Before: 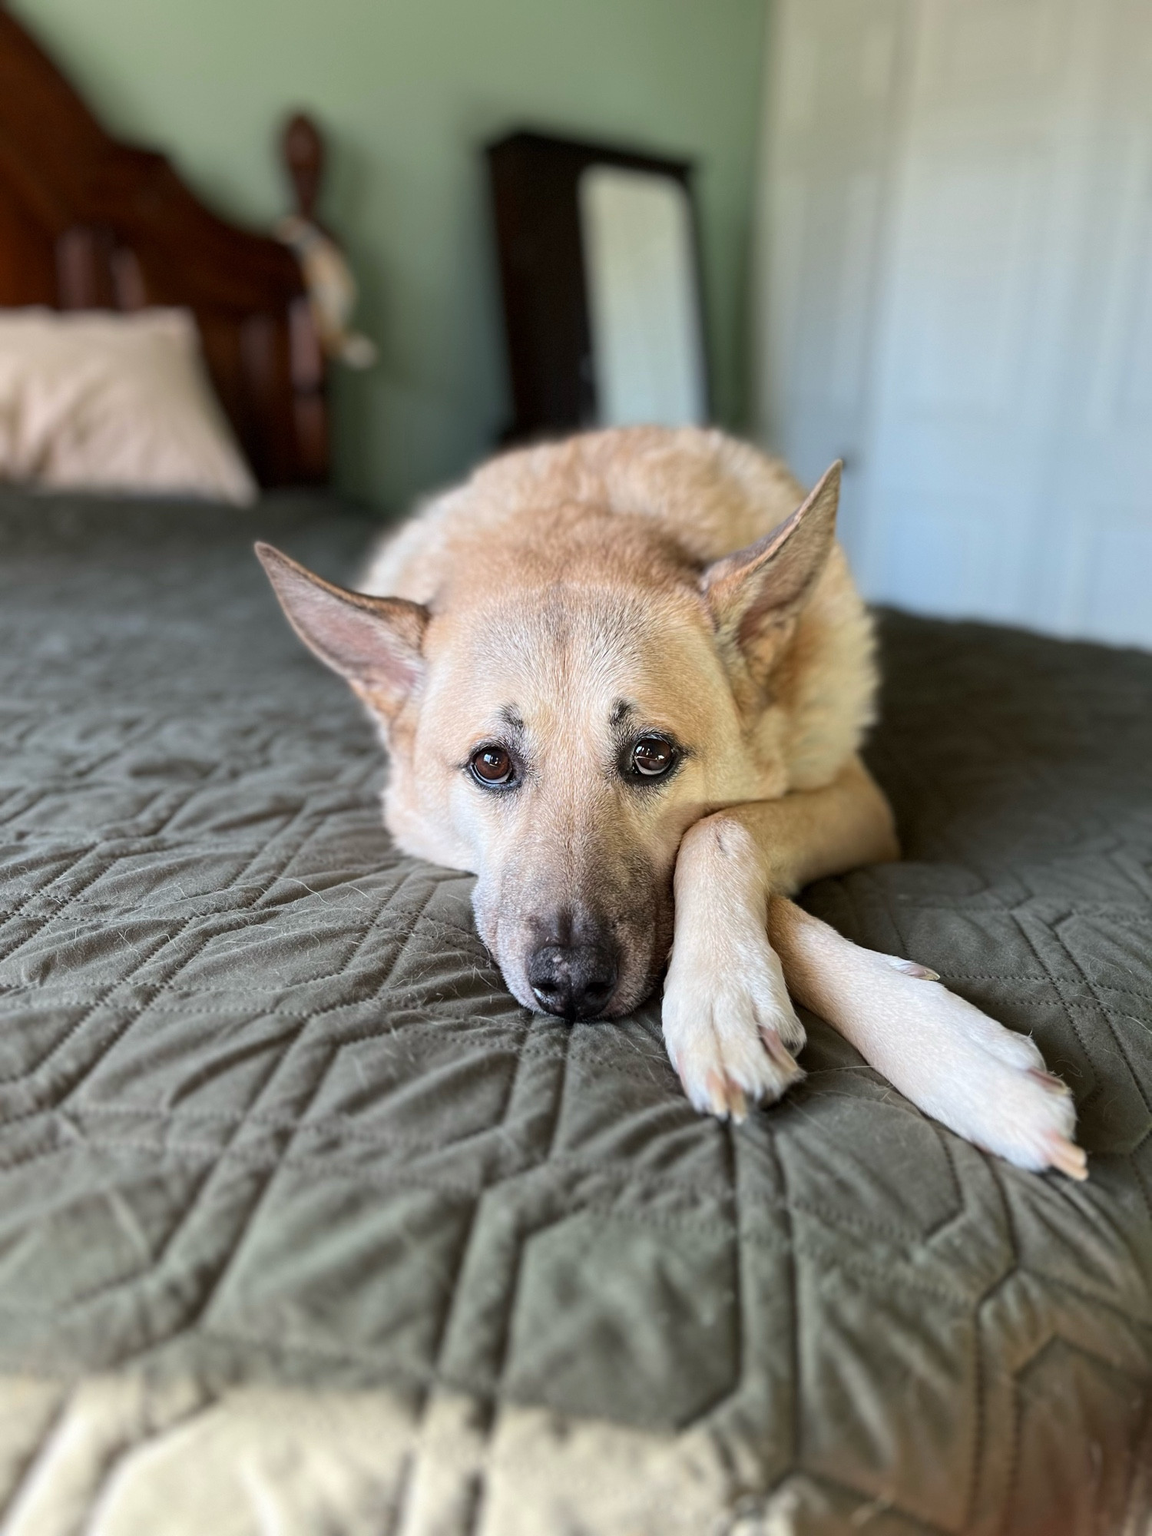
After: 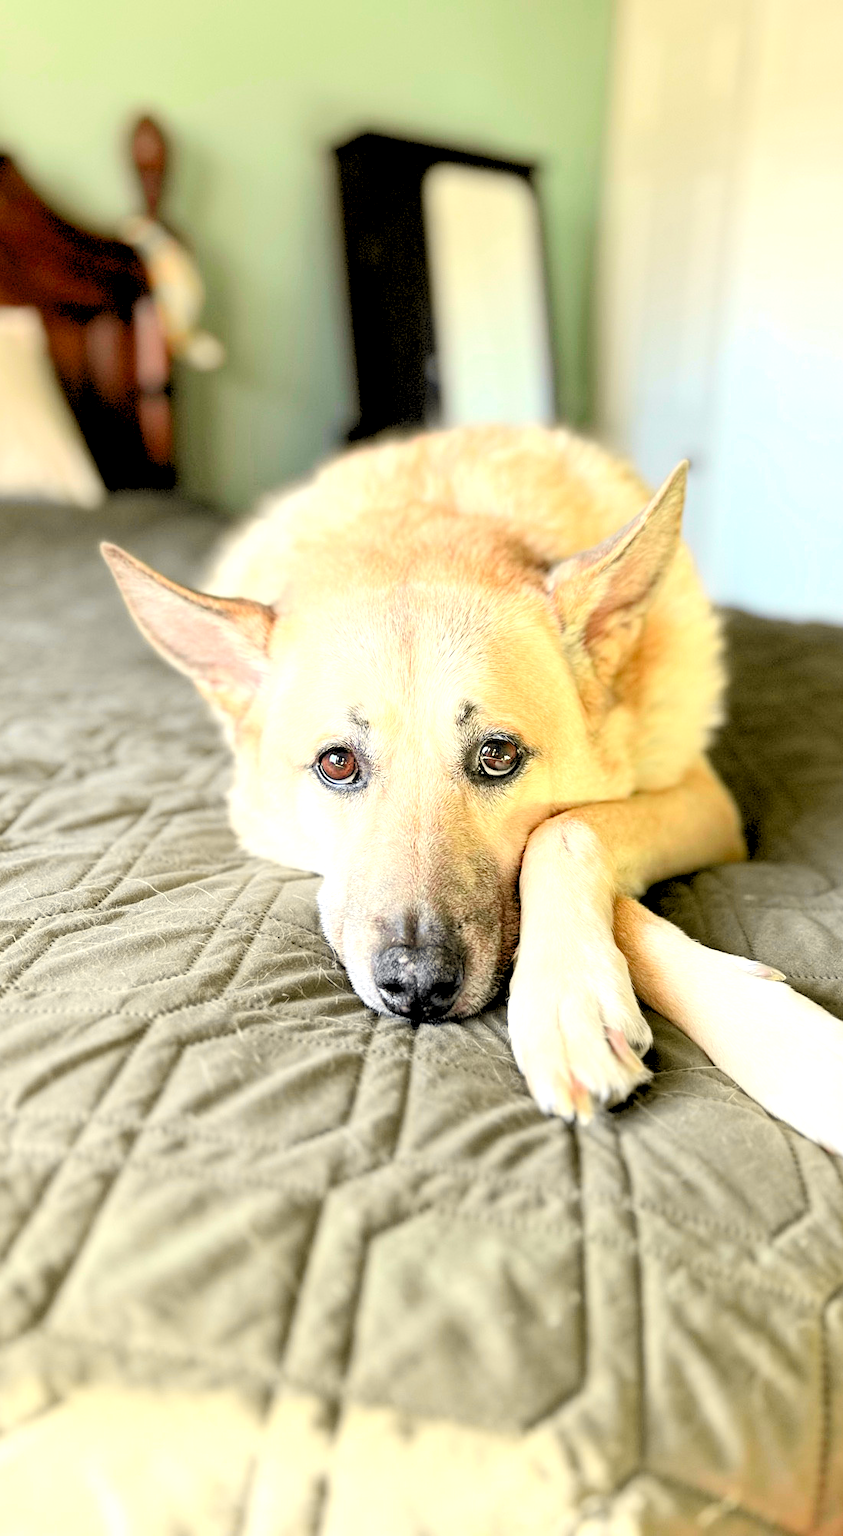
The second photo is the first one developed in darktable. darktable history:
crop: left 13.443%, right 13.31%
white balance: red 1.029, blue 0.92
tone curve: curves: ch0 [(0, 0) (0.071, 0.058) (0.266, 0.268) (0.498, 0.542) (0.766, 0.807) (1, 0.983)]; ch1 [(0, 0) (0.346, 0.307) (0.408, 0.387) (0.463, 0.465) (0.482, 0.493) (0.502, 0.499) (0.517, 0.505) (0.55, 0.554) (0.597, 0.61) (0.651, 0.698) (1, 1)]; ch2 [(0, 0) (0.346, 0.34) (0.434, 0.46) (0.485, 0.494) (0.5, 0.498) (0.509, 0.517) (0.526, 0.539) (0.583, 0.603) (0.625, 0.659) (1, 1)], color space Lab, independent channels, preserve colors none
levels: levels [0.072, 0.414, 0.976]
exposure: exposure 0.77 EV, compensate highlight preservation false
local contrast: highlights 100%, shadows 100%, detail 120%, midtone range 0.2
